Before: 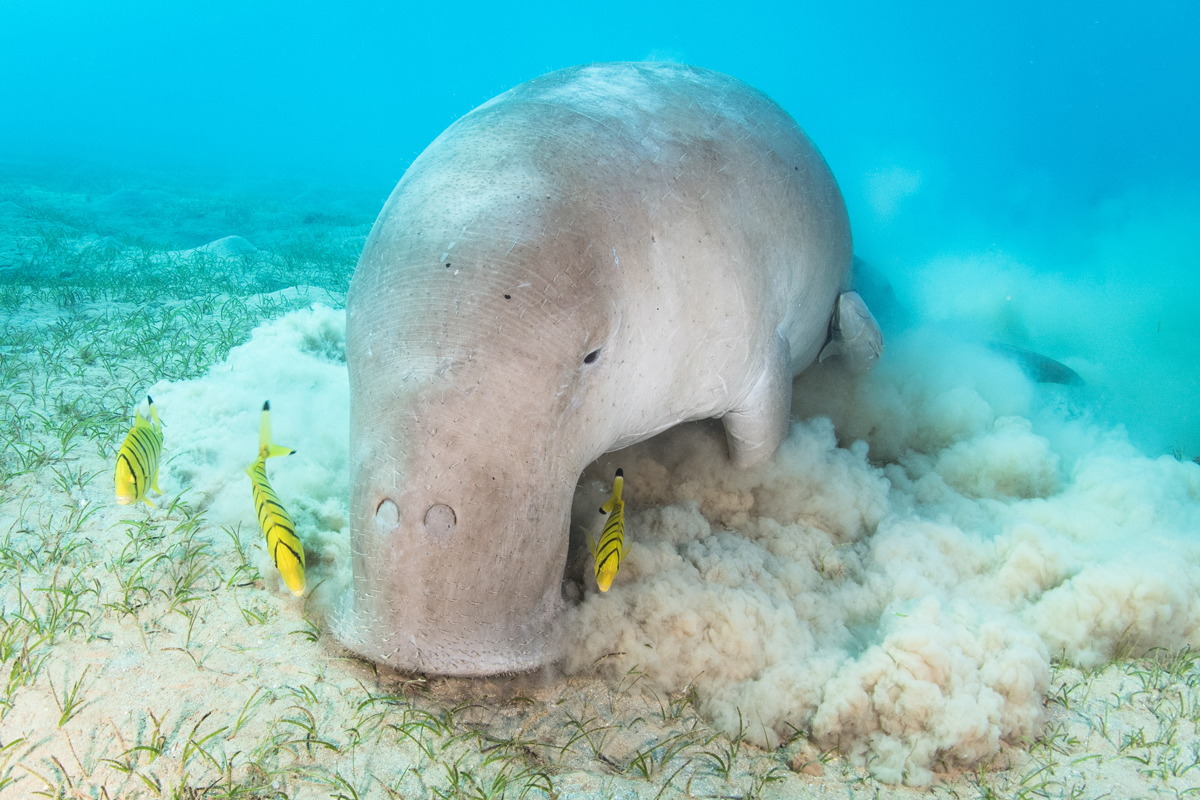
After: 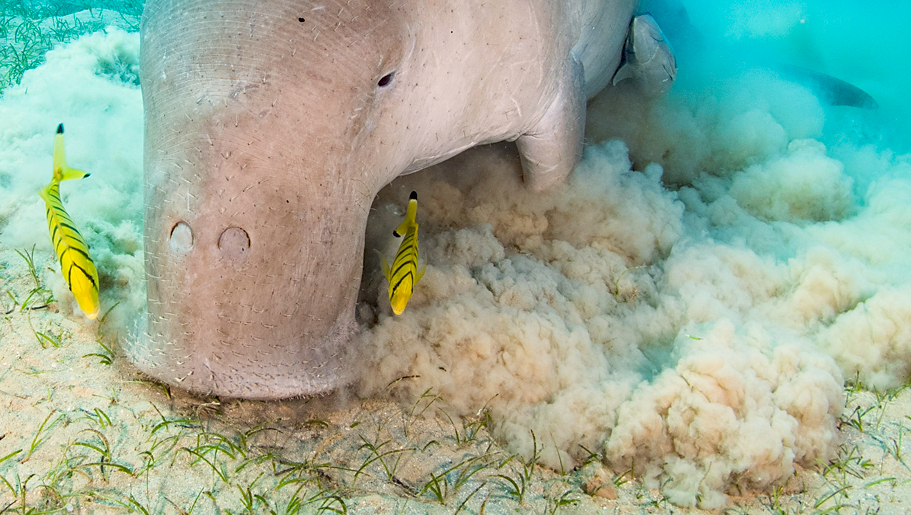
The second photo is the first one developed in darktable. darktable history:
sharpen: radius 1.609, amount 0.367, threshold 1.535
crop and rotate: left 17.224%, top 34.652%, right 6.82%, bottom 0.972%
haze removal: strength 0.287, distance 0.246, adaptive false
color balance rgb: highlights gain › chroma 2.035%, highlights gain › hue 67.07°, linear chroma grading › shadows 19.613%, linear chroma grading › highlights 3.11%, linear chroma grading › mid-tones 10.126%, perceptual saturation grading › global saturation 4.473%
